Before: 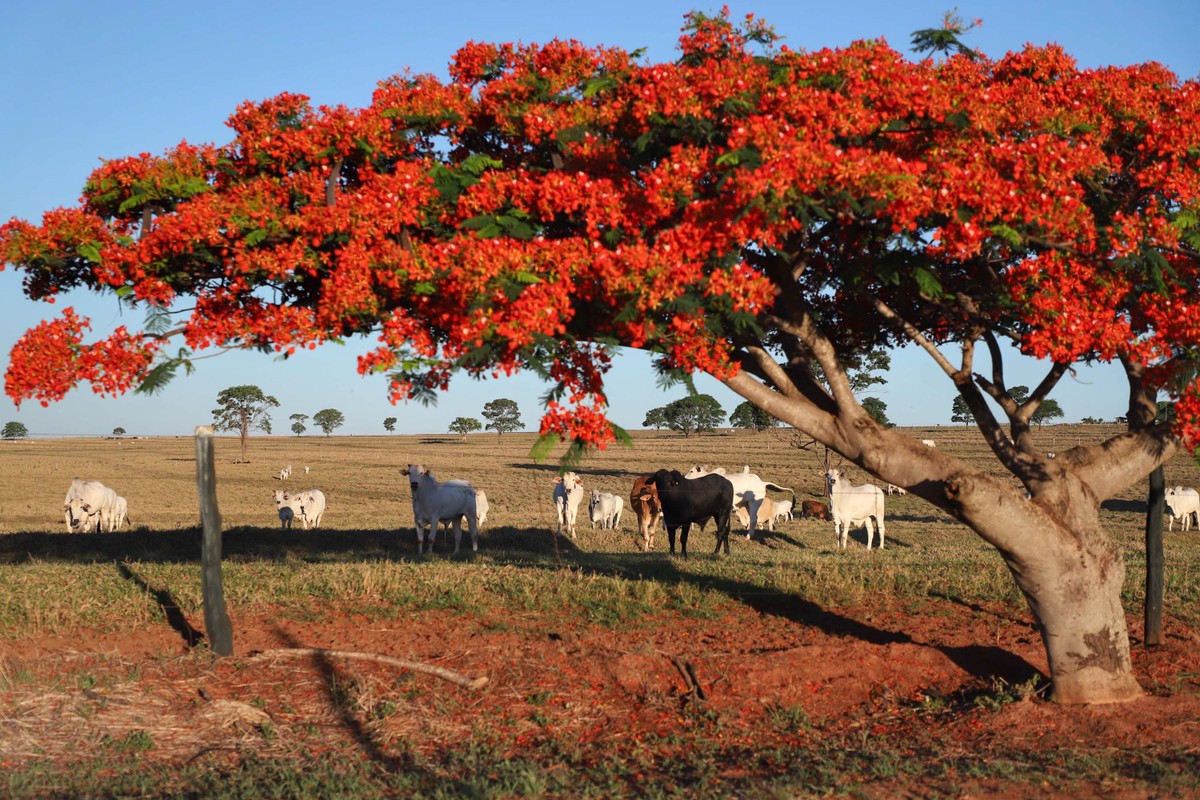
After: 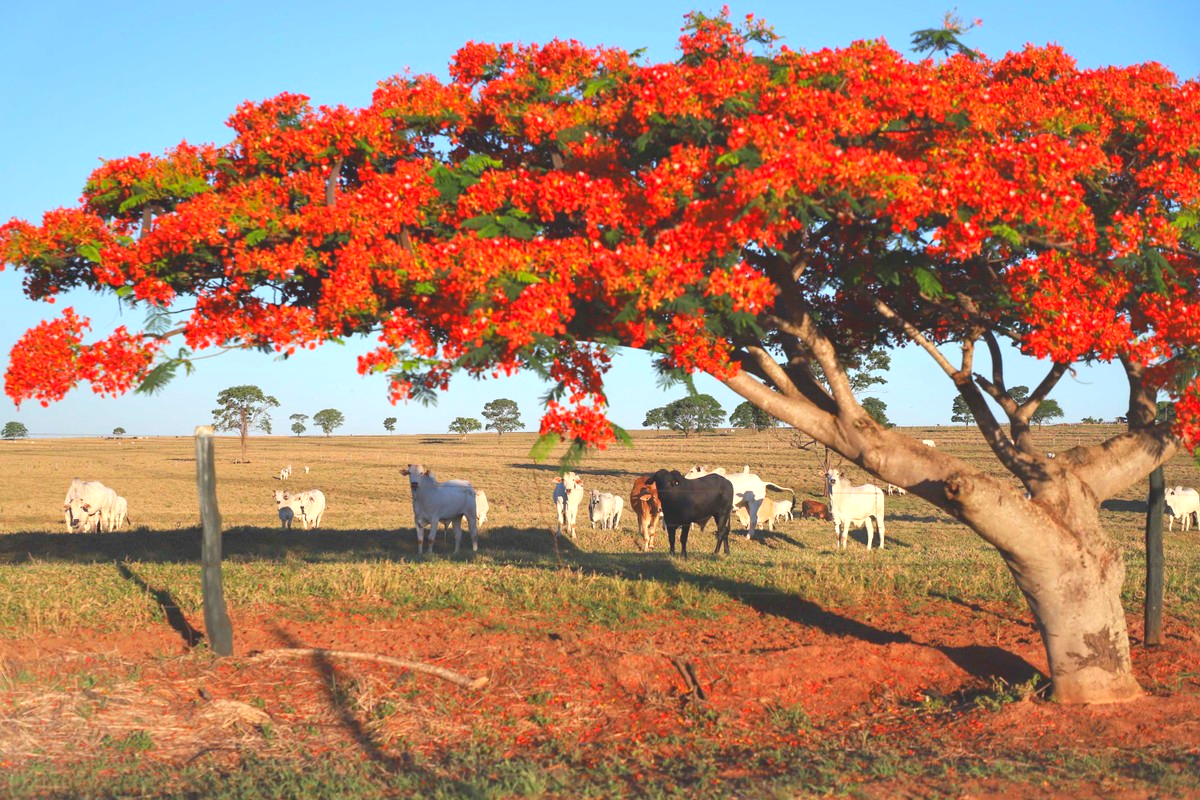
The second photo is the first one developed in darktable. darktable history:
exposure: exposure 1.137 EV, compensate highlight preservation false
contrast brightness saturation: contrast -0.28
